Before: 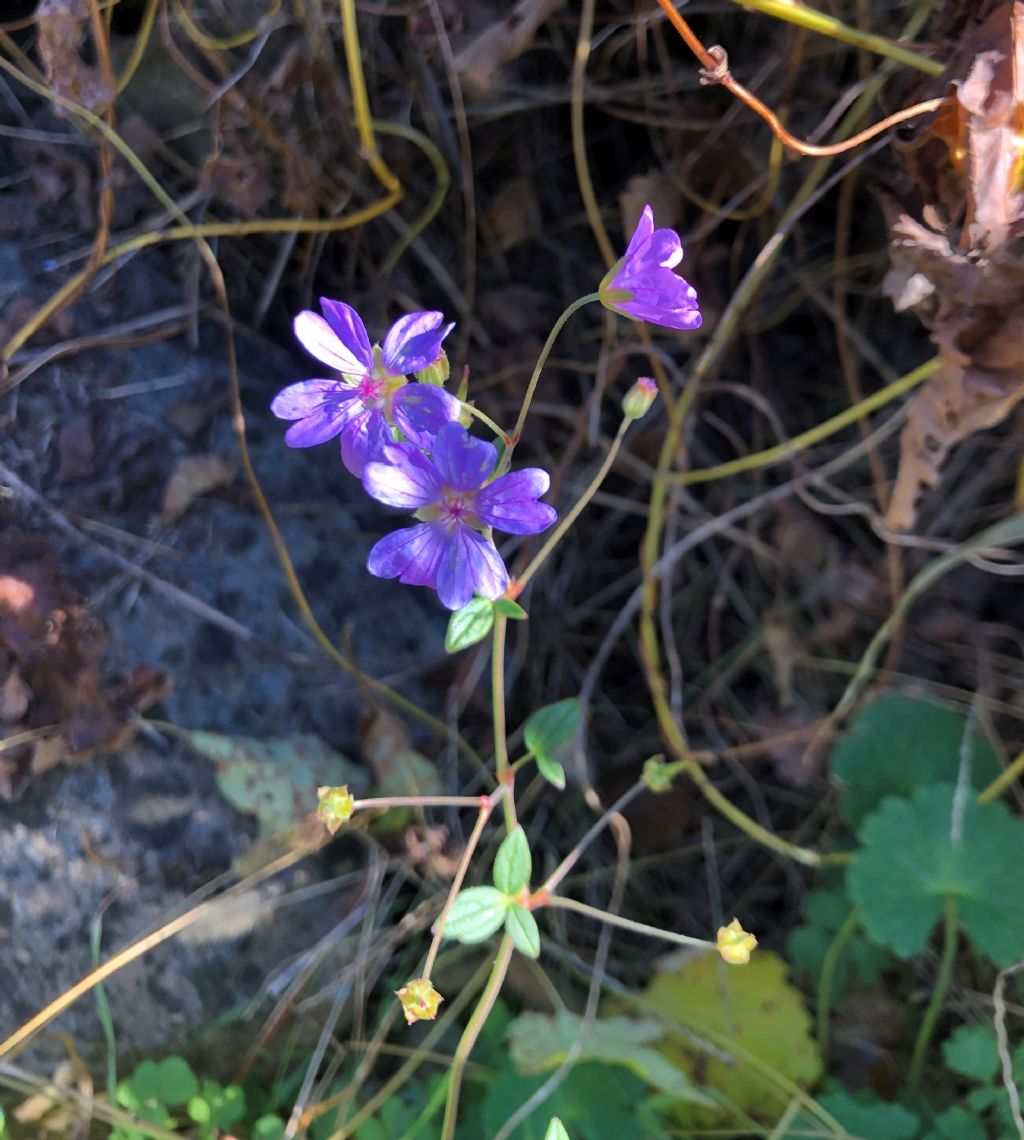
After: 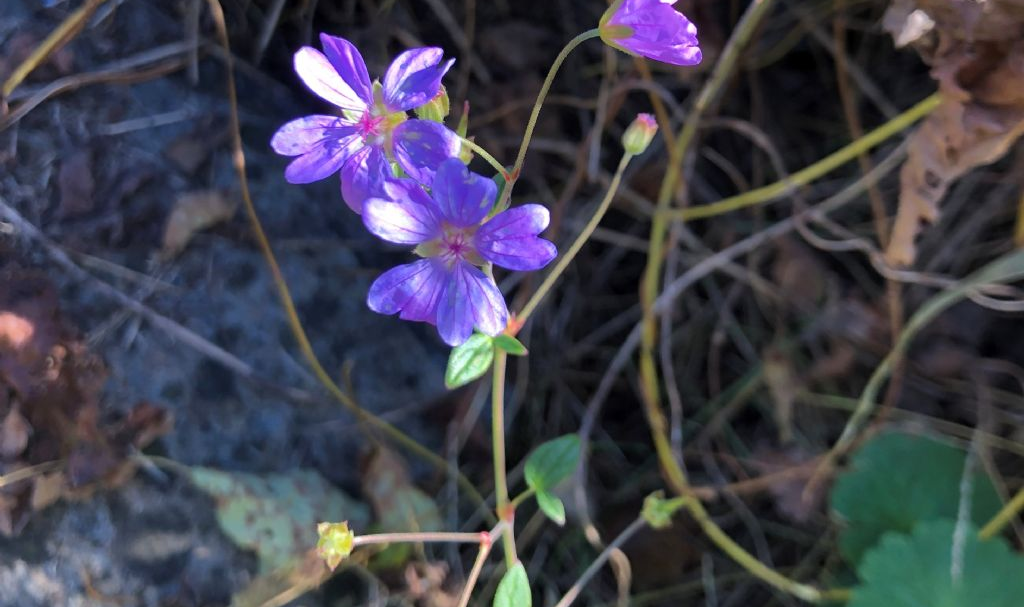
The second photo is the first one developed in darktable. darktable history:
crop and rotate: top 23.218%, bottom 23.513%
